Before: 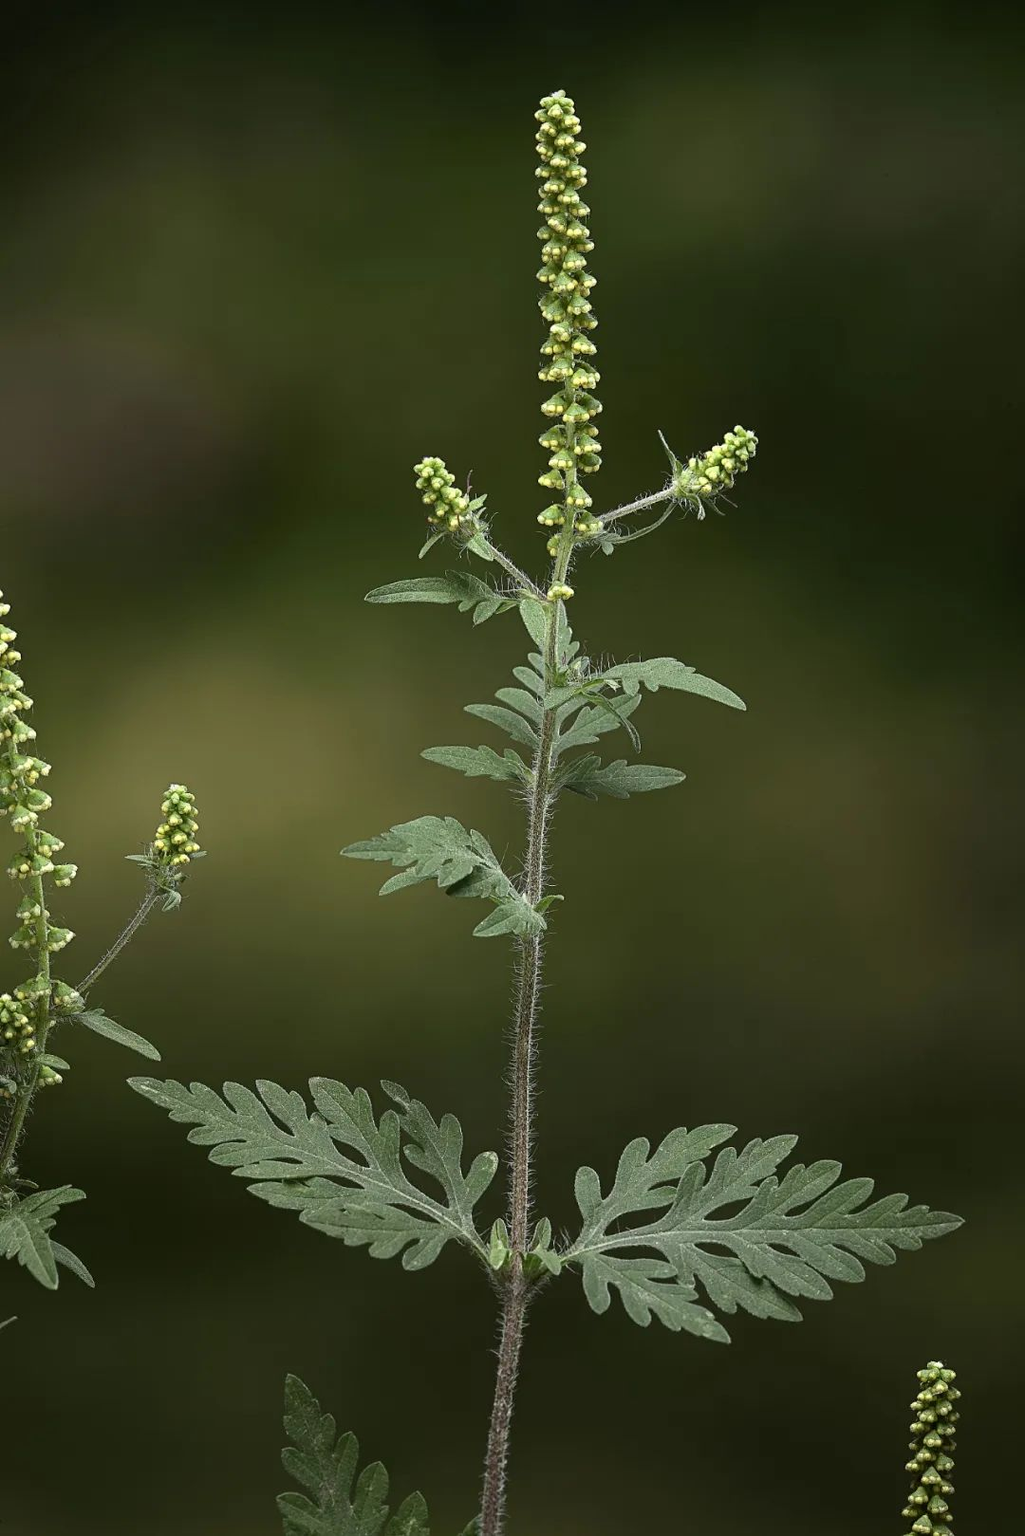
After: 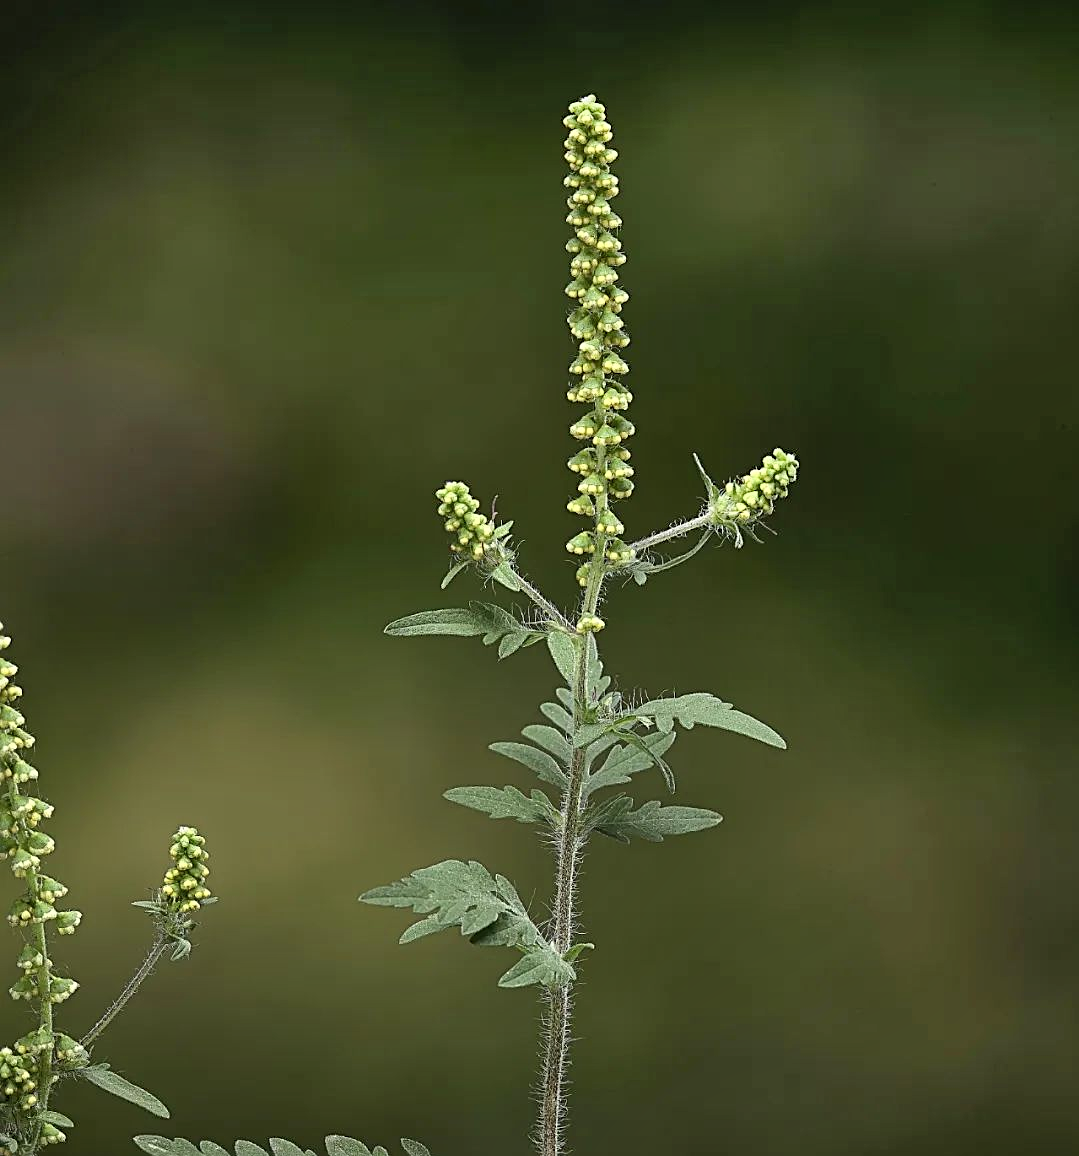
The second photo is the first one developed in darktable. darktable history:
levels: mode automatic, black 0.023%, white 99.97%, levels [0.062, 0.494, 0.925]
sharpen: on, module defaults
crop: bottom 28.576%
shadows and highlights: highlights color adjustment 0%, low approximation 0.01, soften with gaussian
